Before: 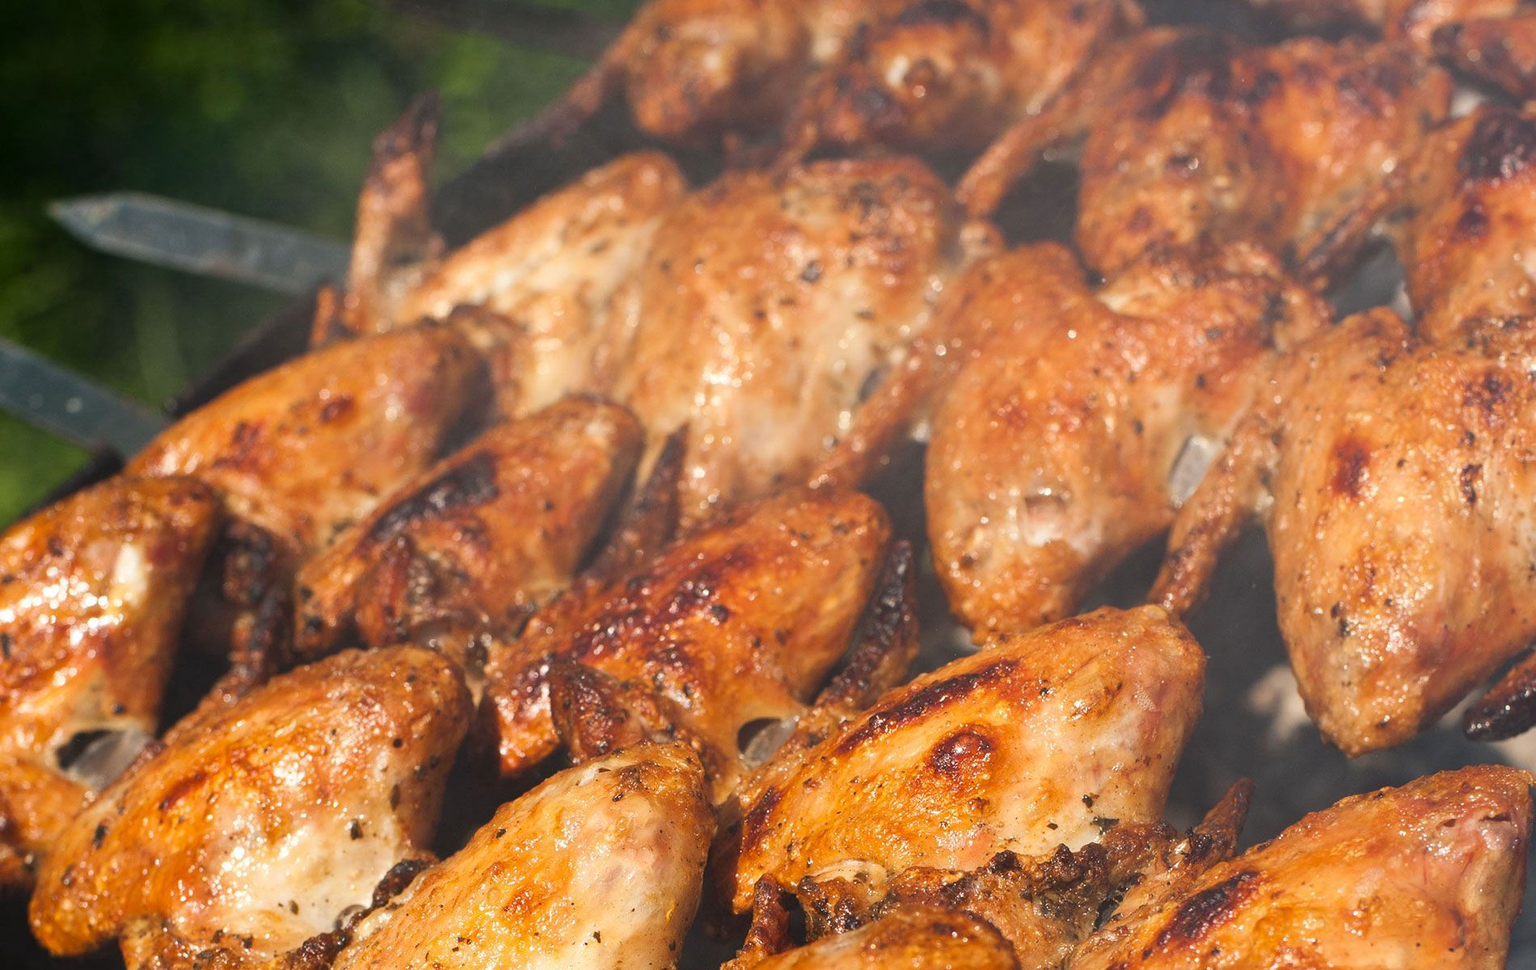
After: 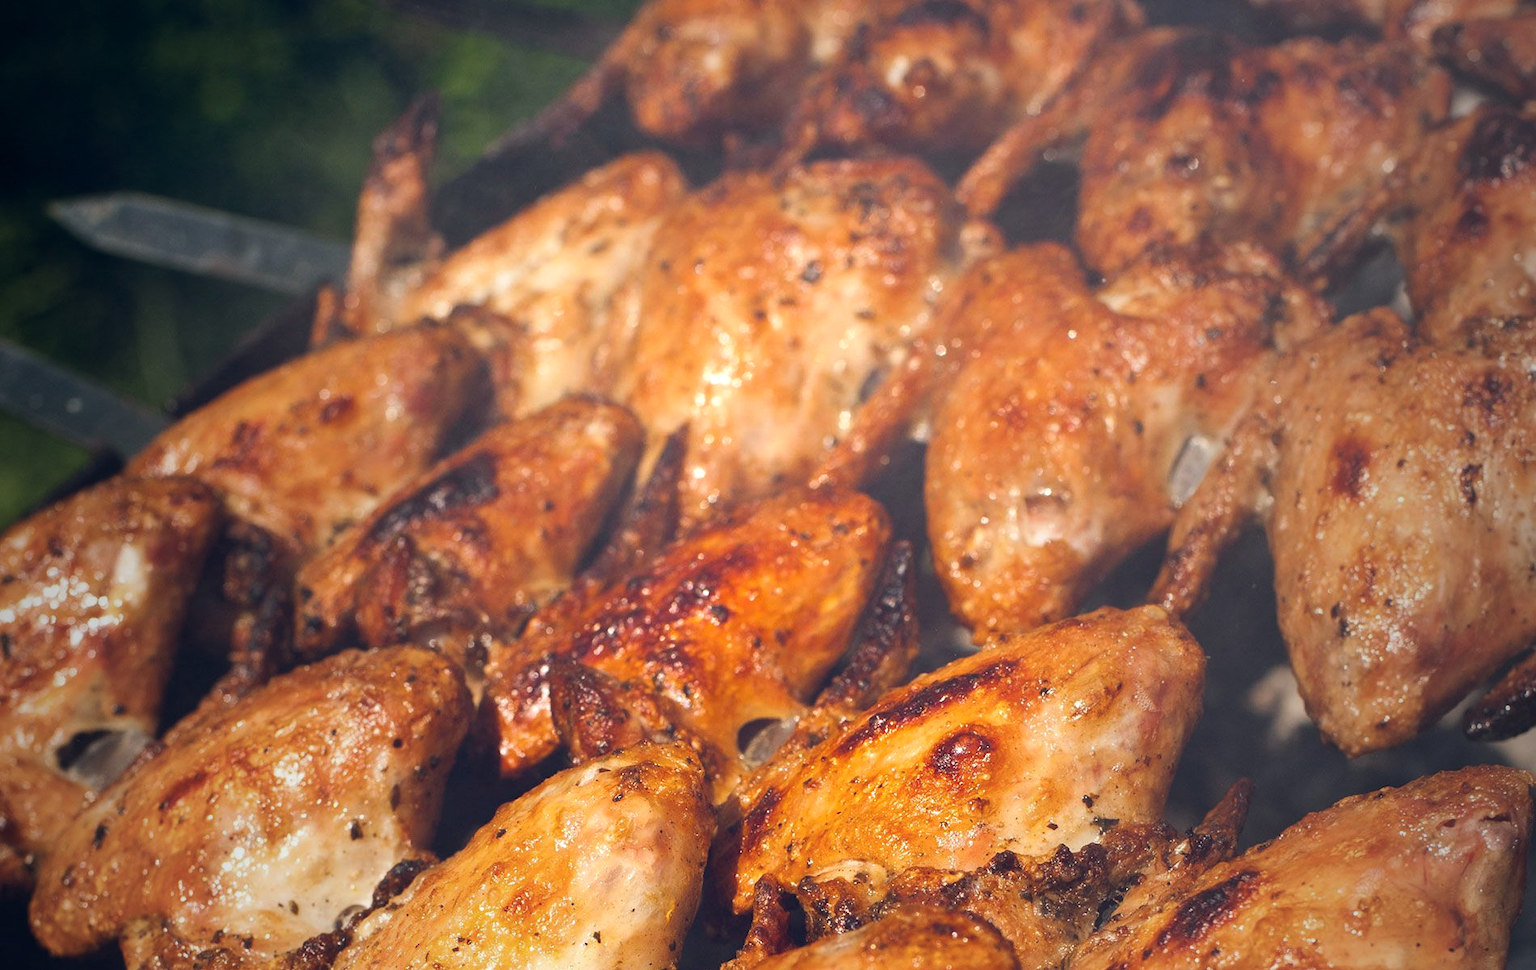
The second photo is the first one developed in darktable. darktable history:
vignetting: fall-off start 18.6%, fall-off radius 137.28%, brightness -0.577, saturation -0.252, width/height ratio 0.627, shape 0.583, unbound false
local contrast: mode bilateral grid, contrast 16, coarseness 36, detail 105%, midtone range 0.2
color balance rgb: global offset › chroma 0.247%, global offset › hue 258°, linear chroma grading › global chroma 14.82%, perceptual saturation grading › global saturation 0.704%, perceptual brilliance grading › highlights 7.803%, perceptual brilliance grading › mid-tones 3.482%, perceptual brilliance grading › shadows 1.192%
